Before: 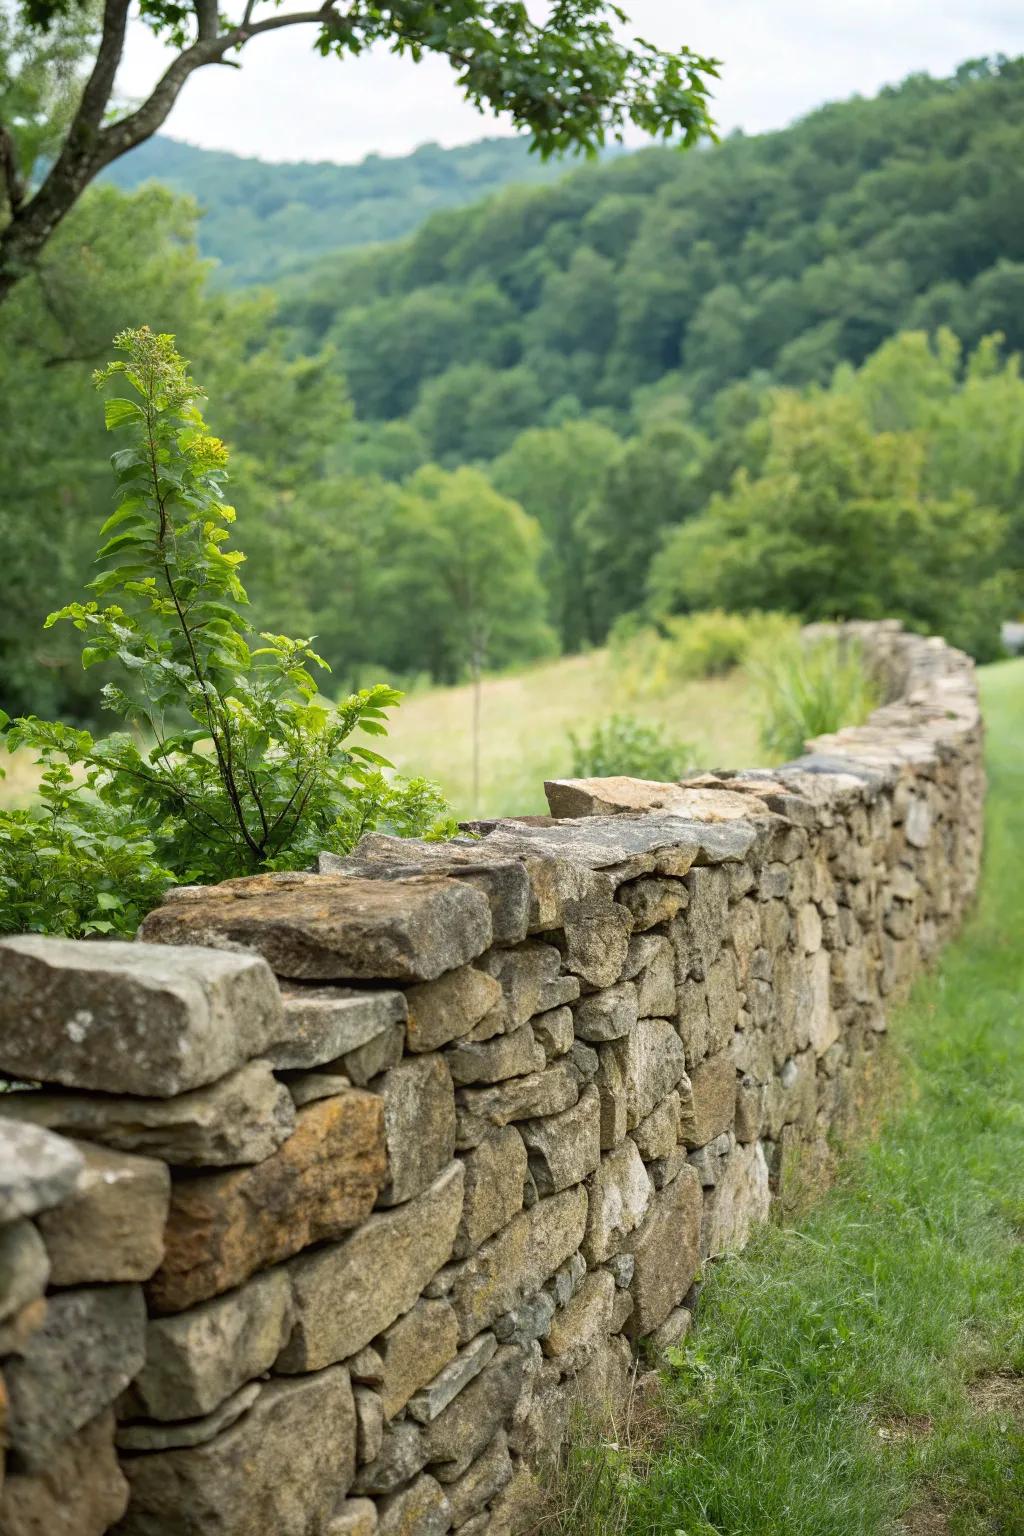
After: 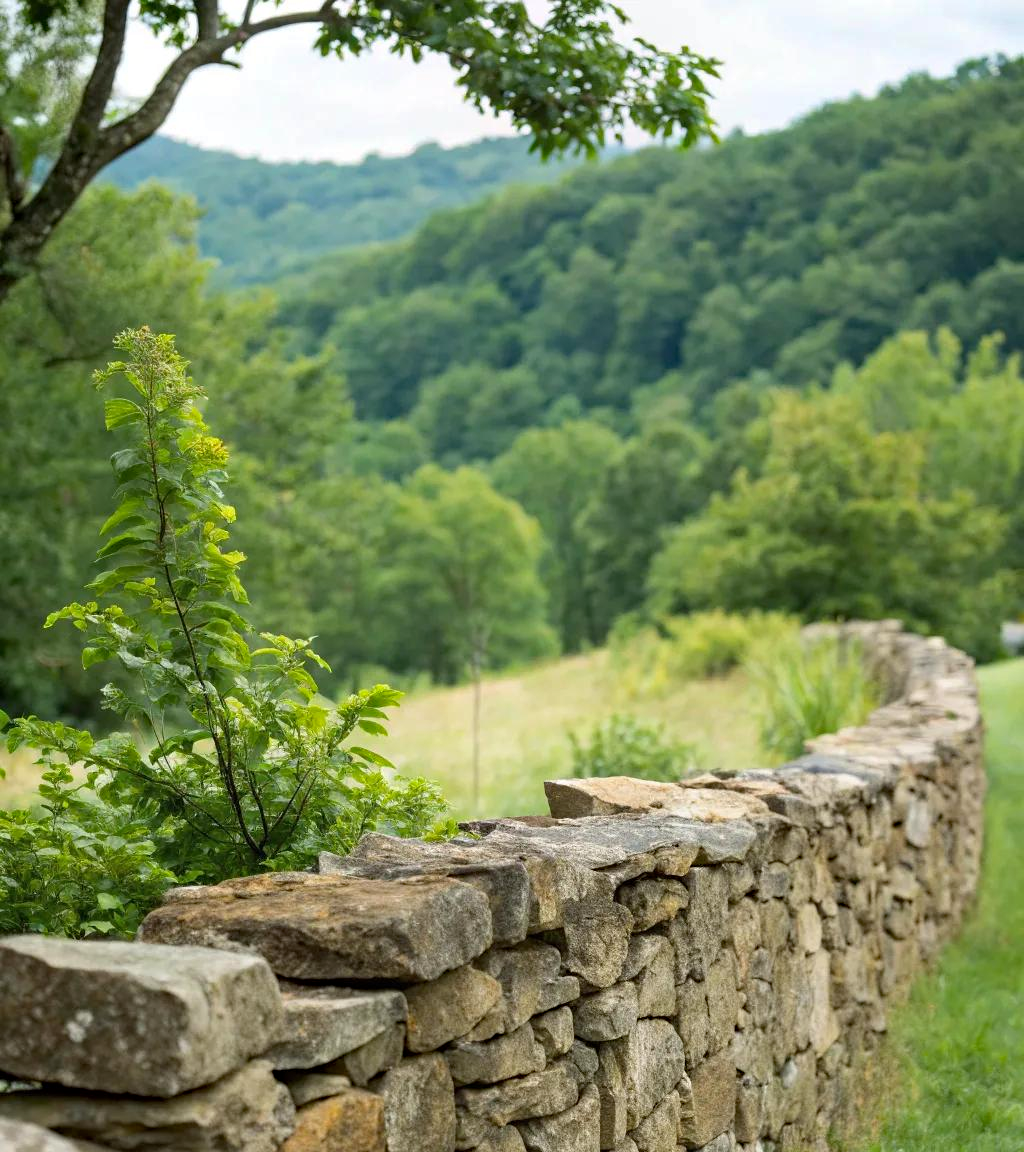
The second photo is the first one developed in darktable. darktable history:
crop: bottom 24.988%
haze removal: compatibility mode true, adaptive false
